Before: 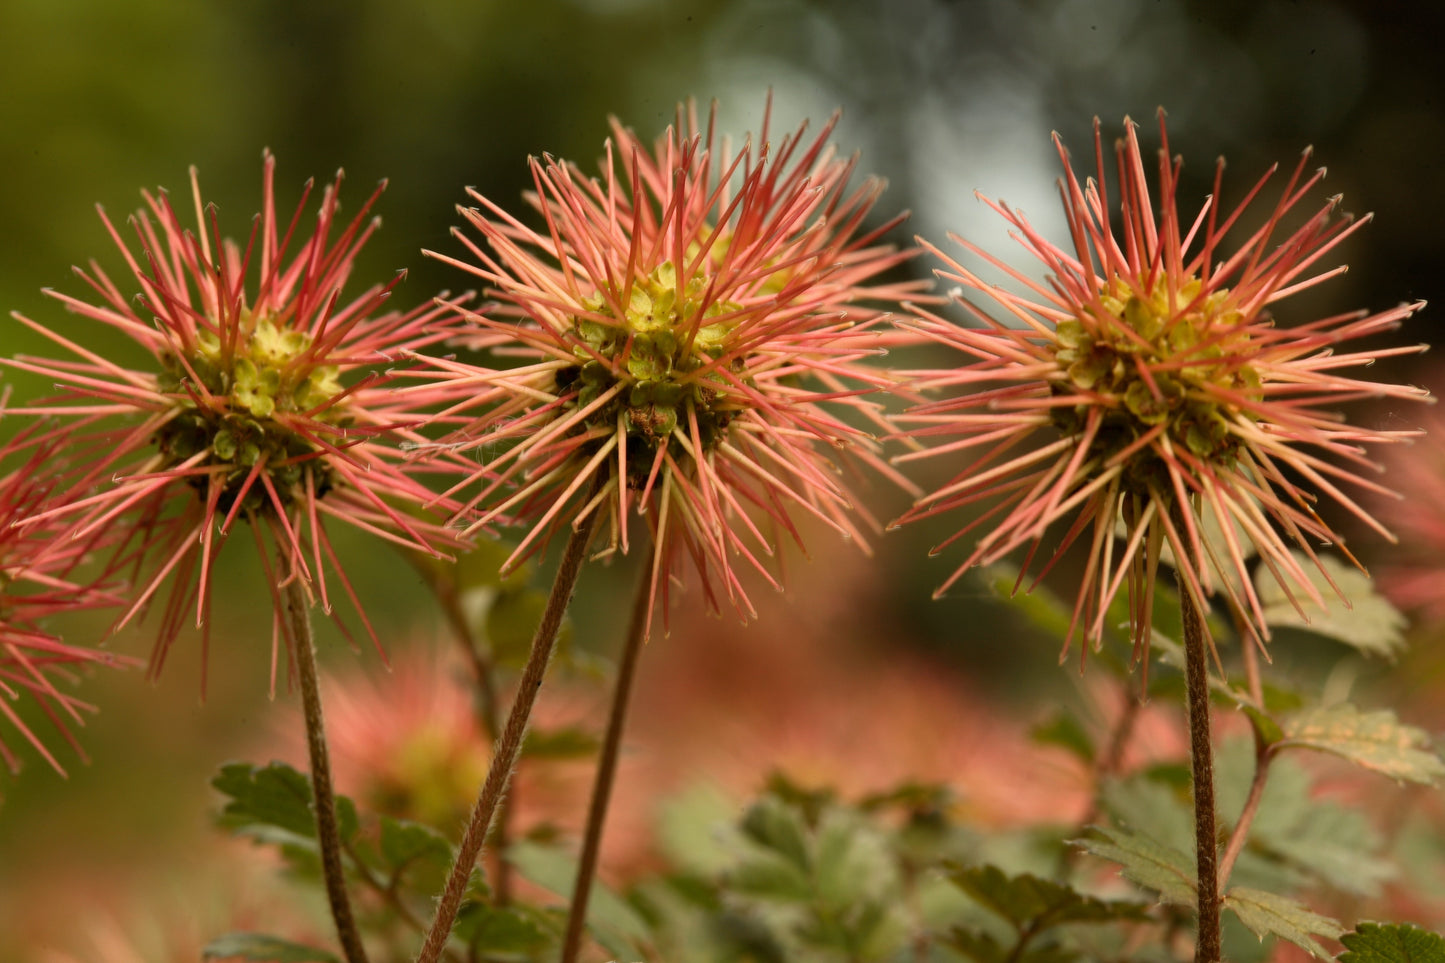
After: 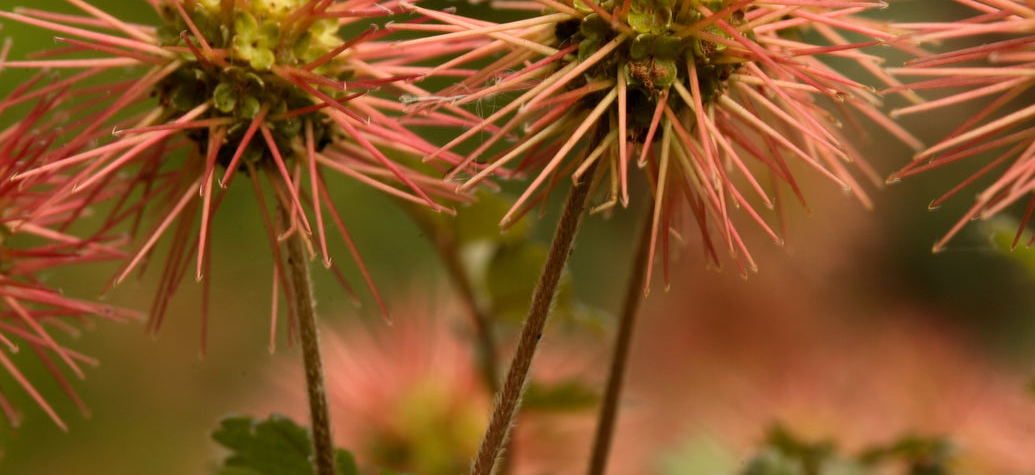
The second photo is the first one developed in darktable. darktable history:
crop: top 36.034%, right 28.314%, bottom 14.605%
